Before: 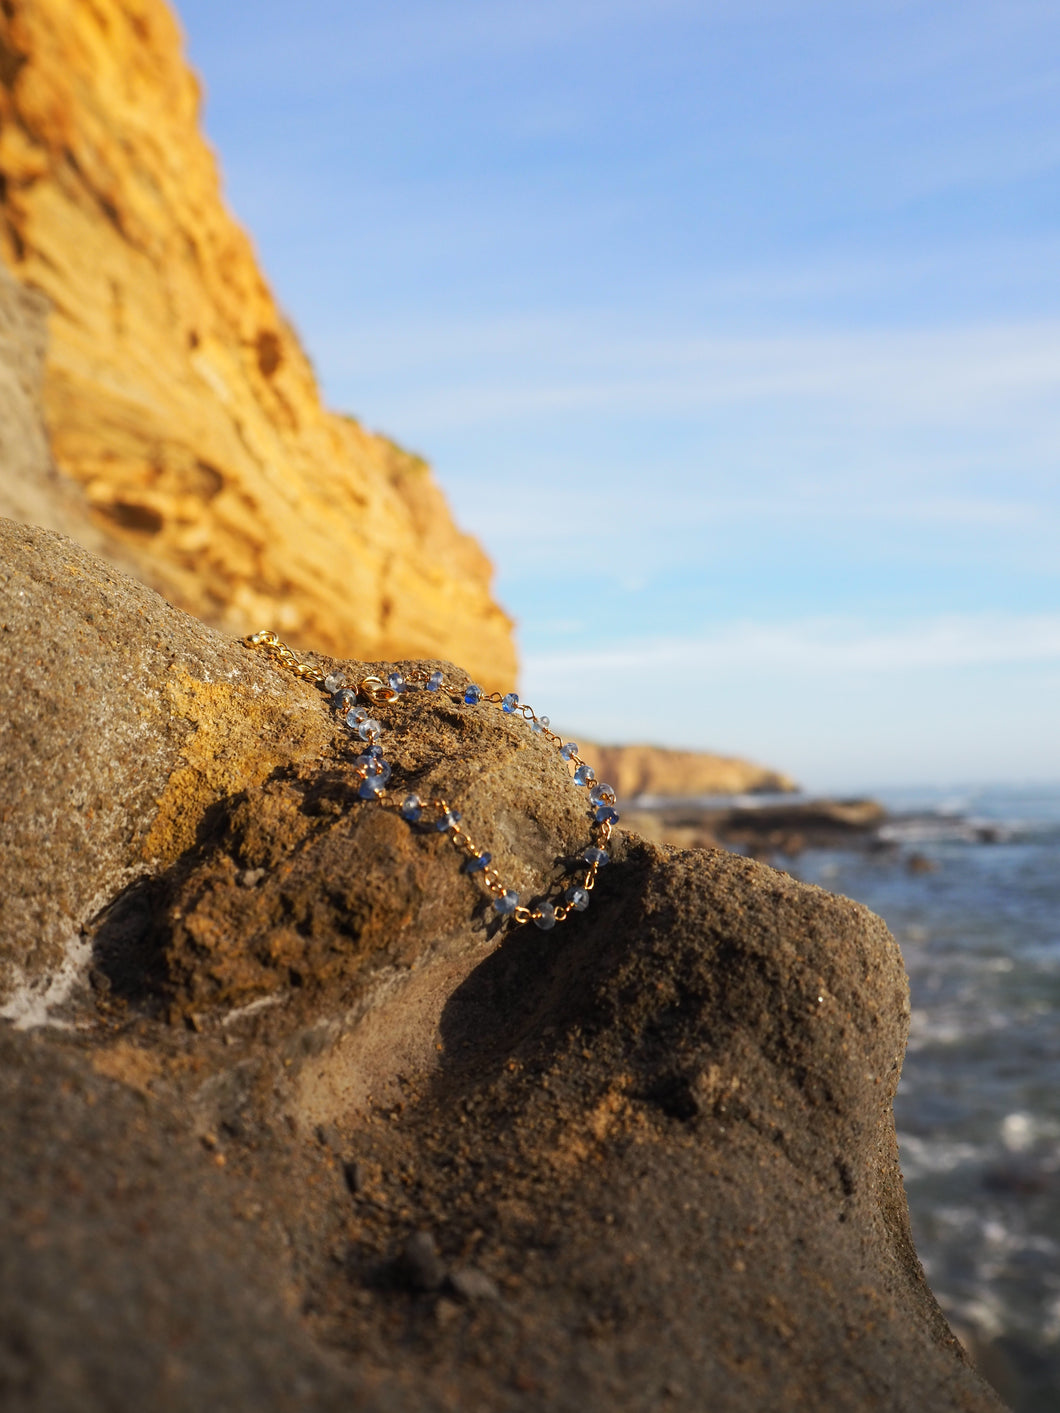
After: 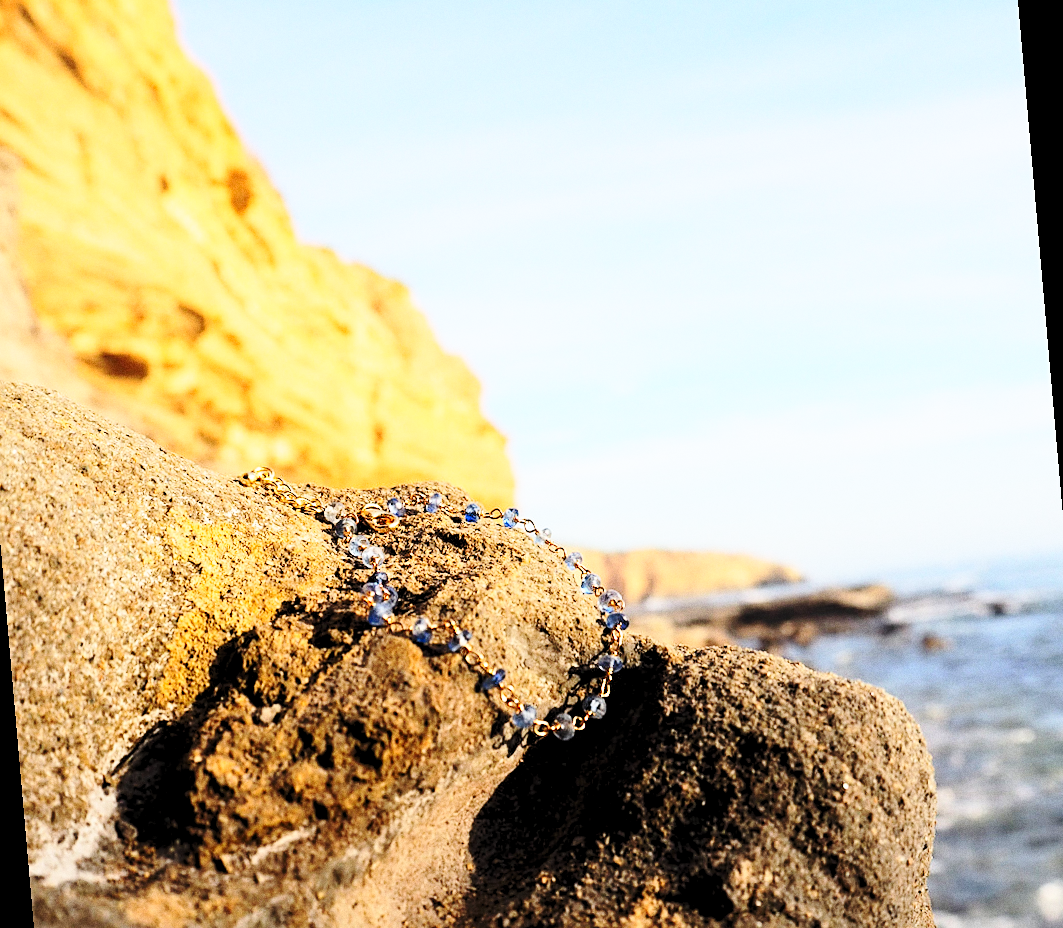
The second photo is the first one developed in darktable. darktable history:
rotate and perspective: rotation -5°, crop left 0.05, crop right 0.952, crop top 0.11, crop bottom 0.89
tone equalizer: -8 EV 0.25 EV, -7 EV 0.417 EV, -6 EV 0.417 EV, -5 EV 0.25 EV, -3 EV -0.25 EV, -2 EV -0.417 EV, -1 EV -0.417 EV, +0 EV -0.25 EV, edges refinement/feathering 500, mask exposure compensation -1.57 EV, preserve details guided filter
base curve: curves: ch0 [(0, 0) (0.032, 0.037) (0.105, 0.228) (0.435, 0.76) (0.856, 0.983) (1, 1)], preserve colors none
contrast brightness saturation: contrast 0.24, brightness 0.09
crop and rotate: top 5.667%, bottom 14.937%
sharpen: on, module defaults
rgb levels: levels [[0.01, 0.419, 0.839], [0, 0.5, 1], [0, 0.5, 1]]
grain: on, module defaults
